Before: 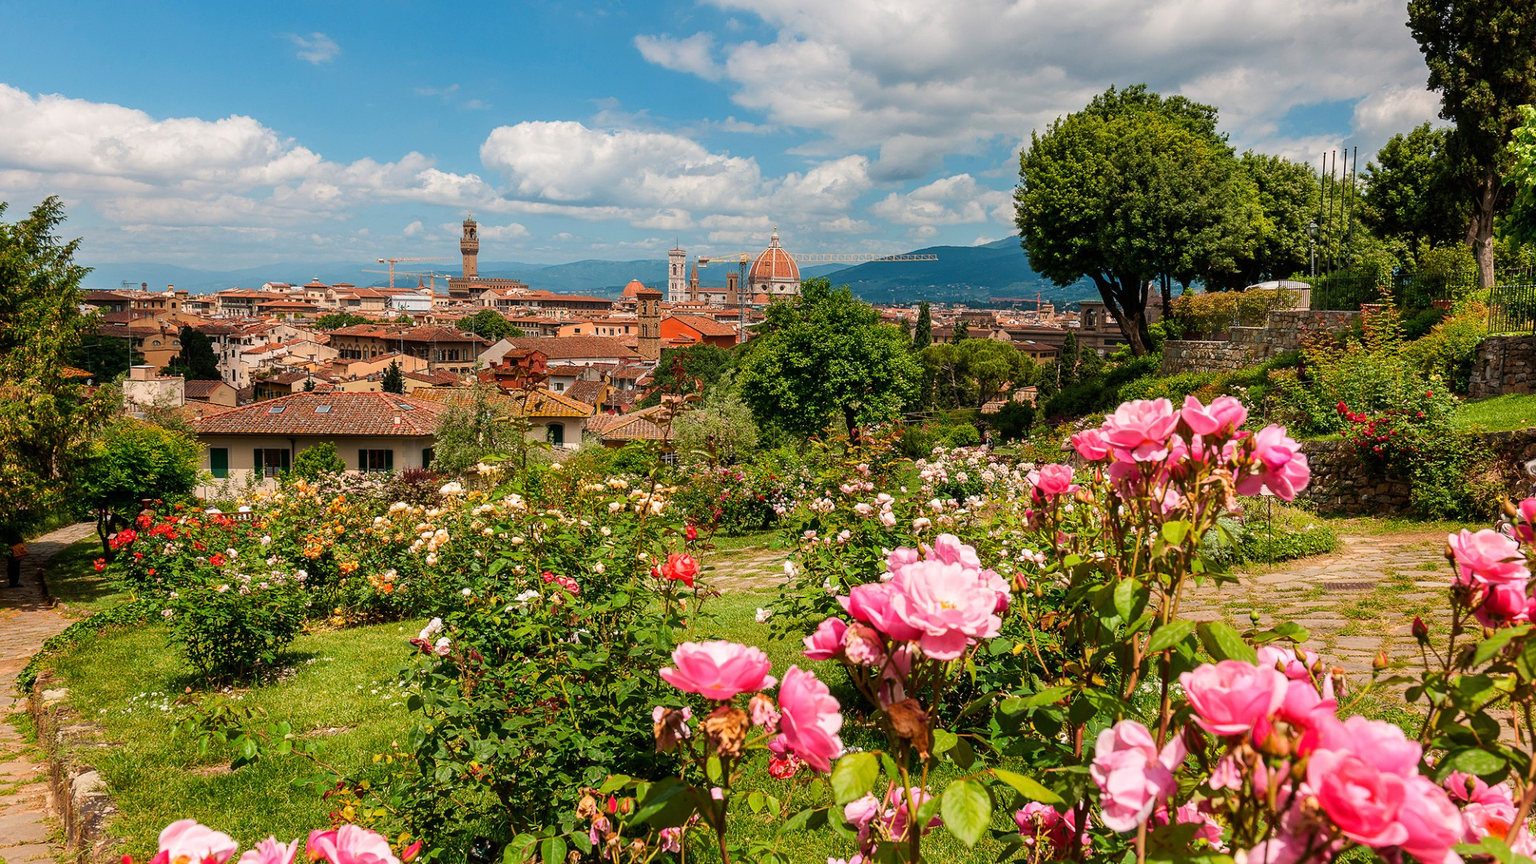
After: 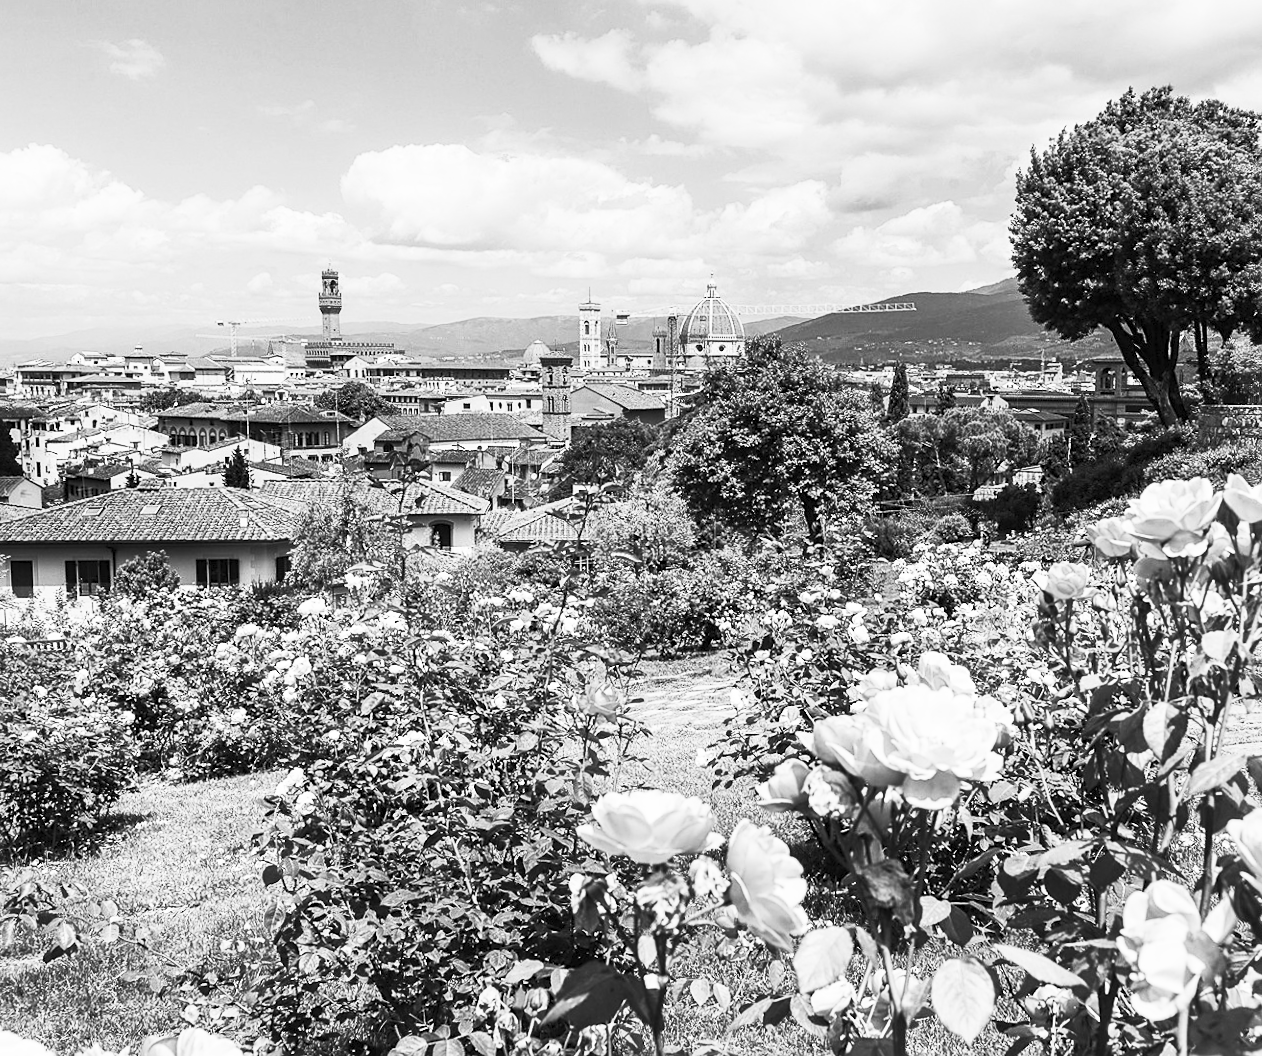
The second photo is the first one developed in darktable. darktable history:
rotate and perspective: rotation -1°, crop left 0.011, crop right 0.989, crop top 0.025, crop bottom 0.975
color zones: curves: ch0 [(0, 0.5) (0.125, 0.4) (0.25, 0.5) (0.375, 0.4) (0.5, 0.4) (0.625, 0.35) (0.75, 0.35) (0.875, 0.5)]; ch1 [(0, 0.35) (0.125, 0.45) (0.25, 0.35) (0.375, 0.35) (0.5, 0.35) (0.625, 0.35) (0.75, 0.45) (0.875, 0.35)]; ch2 [(0, 0.6) (0.125, 0.5) (0.25, 0.5) (0.375, 0.6) (0.5, 0.6) (0.625, 0.5) (0.75, 0.5) (0.875, 0.5)]
contrast brightness saturation: contrast 0.53, brightness 0.47, saturation -1
crop and rotate: left 12.673%, right 20.66%
sharpen: amount 0.2
white balance: red 0.976, blue 1.04
color calibration: illuminant as shot in camera, x 0.358, y 0.373, temperature 4628.91 K
